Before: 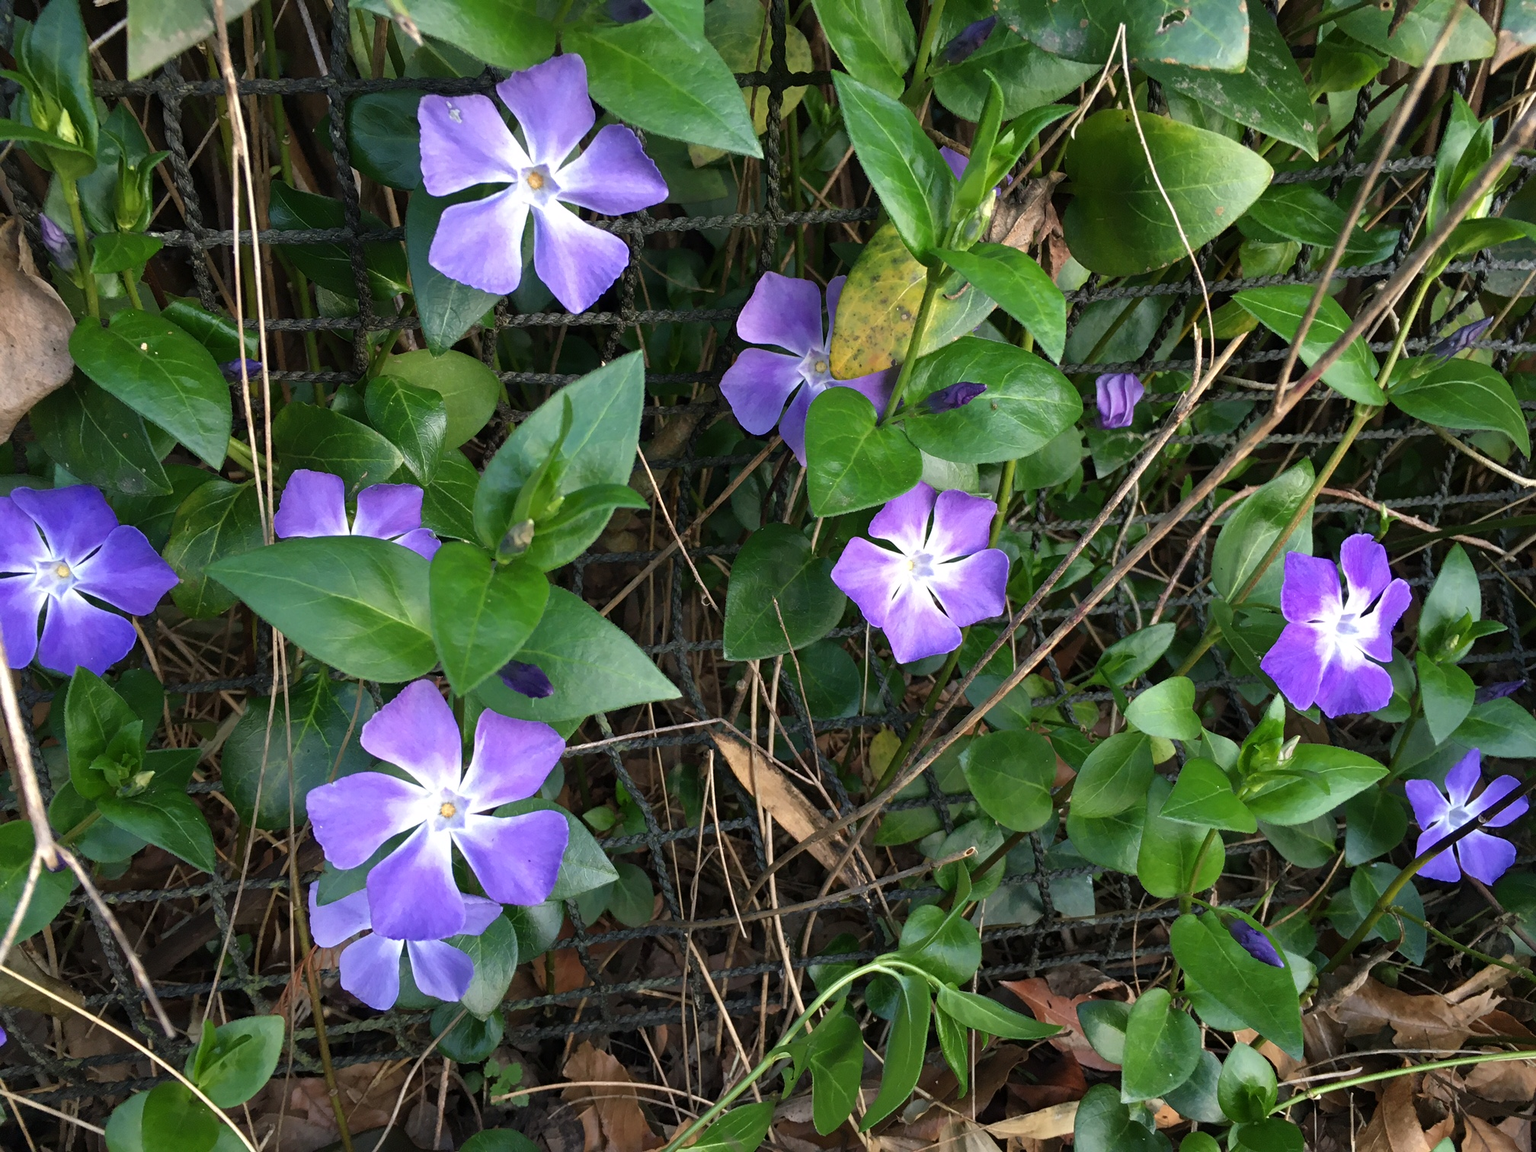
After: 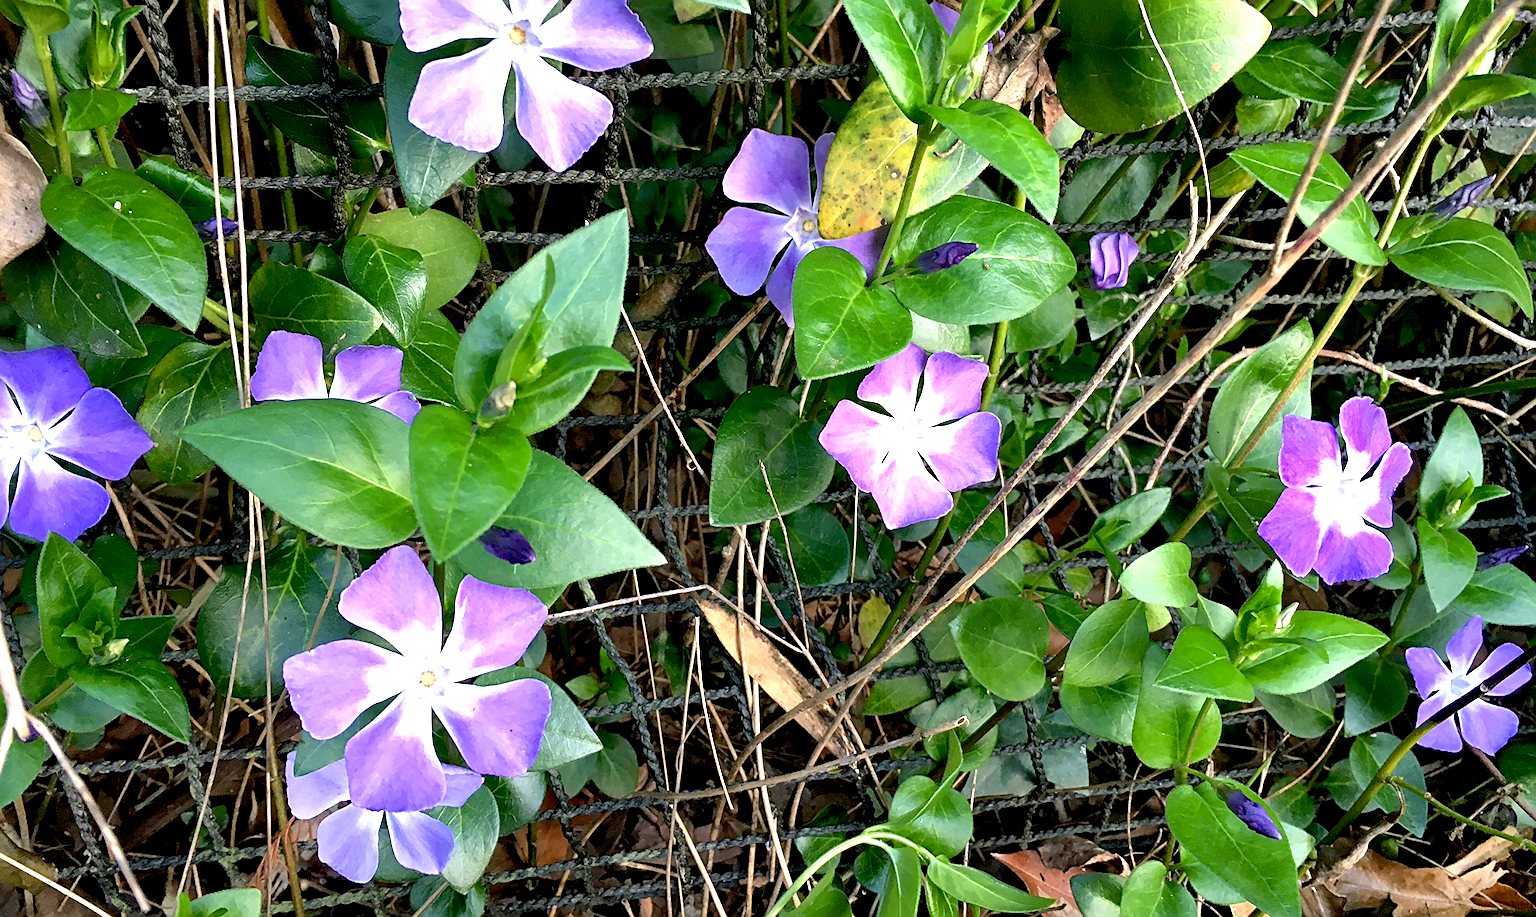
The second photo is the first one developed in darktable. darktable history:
crop and rotate: left 1.9%, top 12.746%, right 0.165%, bottom 9.233%
shadows and highlights: low approximation 0.01, soften with gaussian
exposure: black level correction 0.01, exposure 1 EV, compensate exposure bias true, compensate highlight preservation false
sharpen: on, module defaults
